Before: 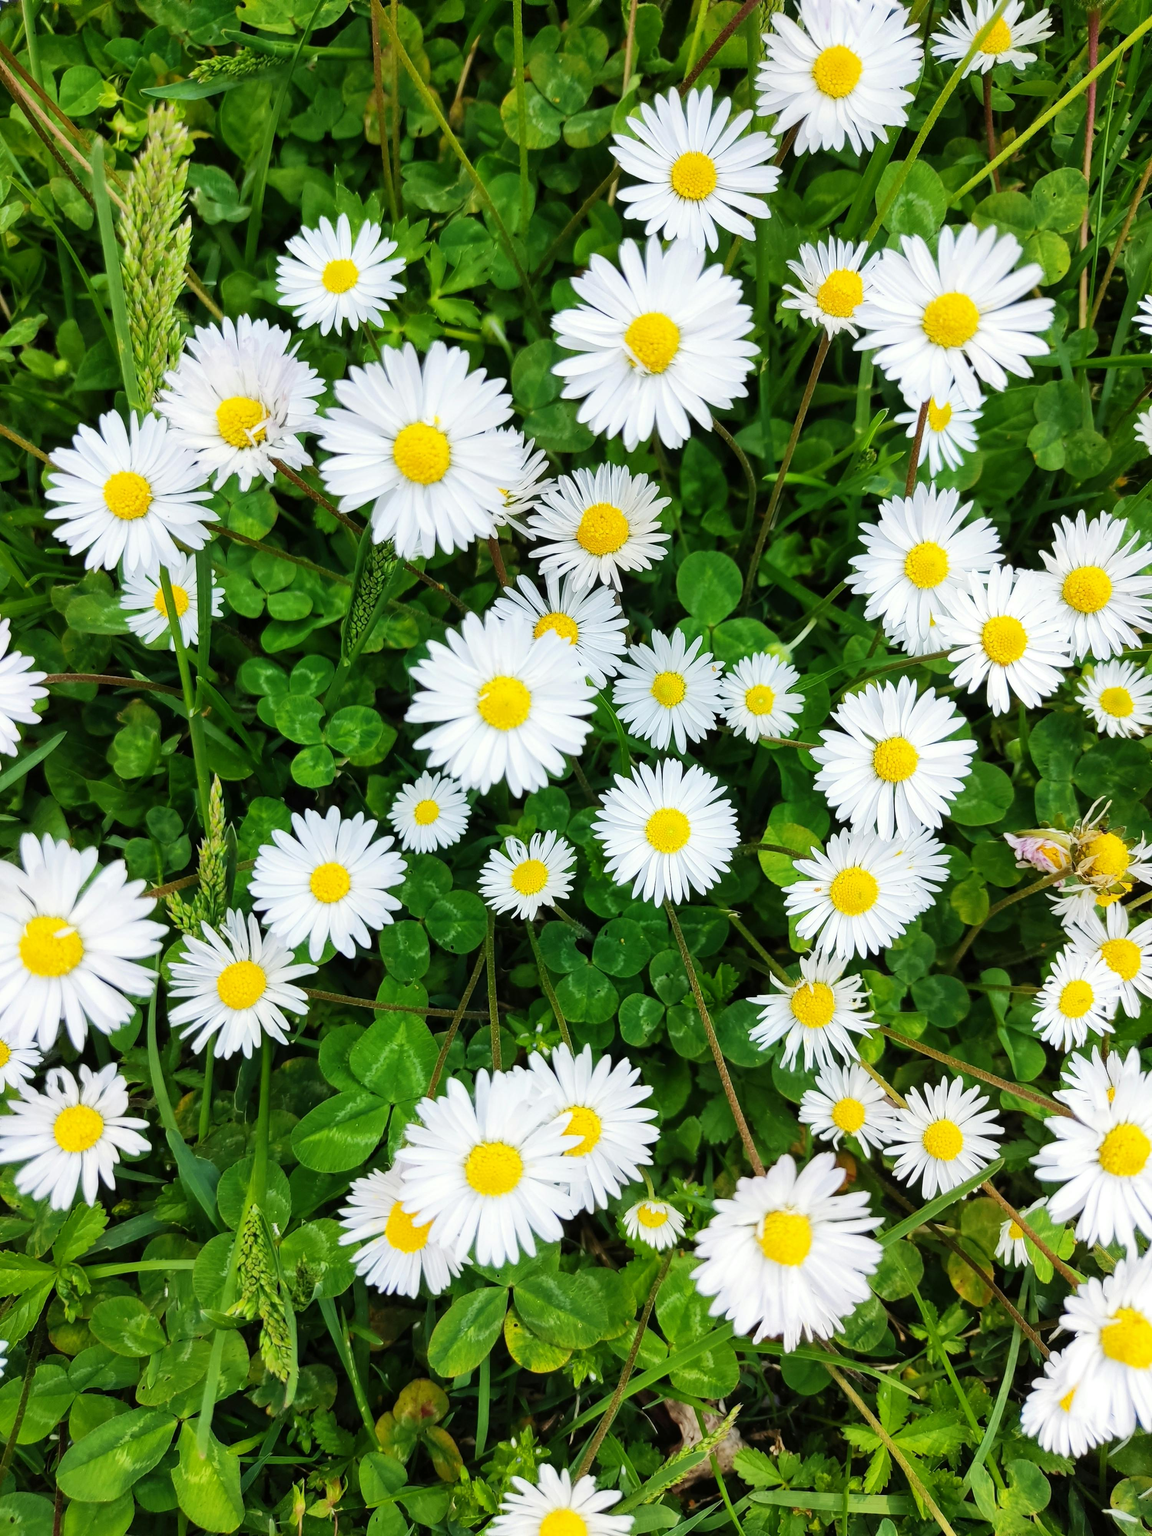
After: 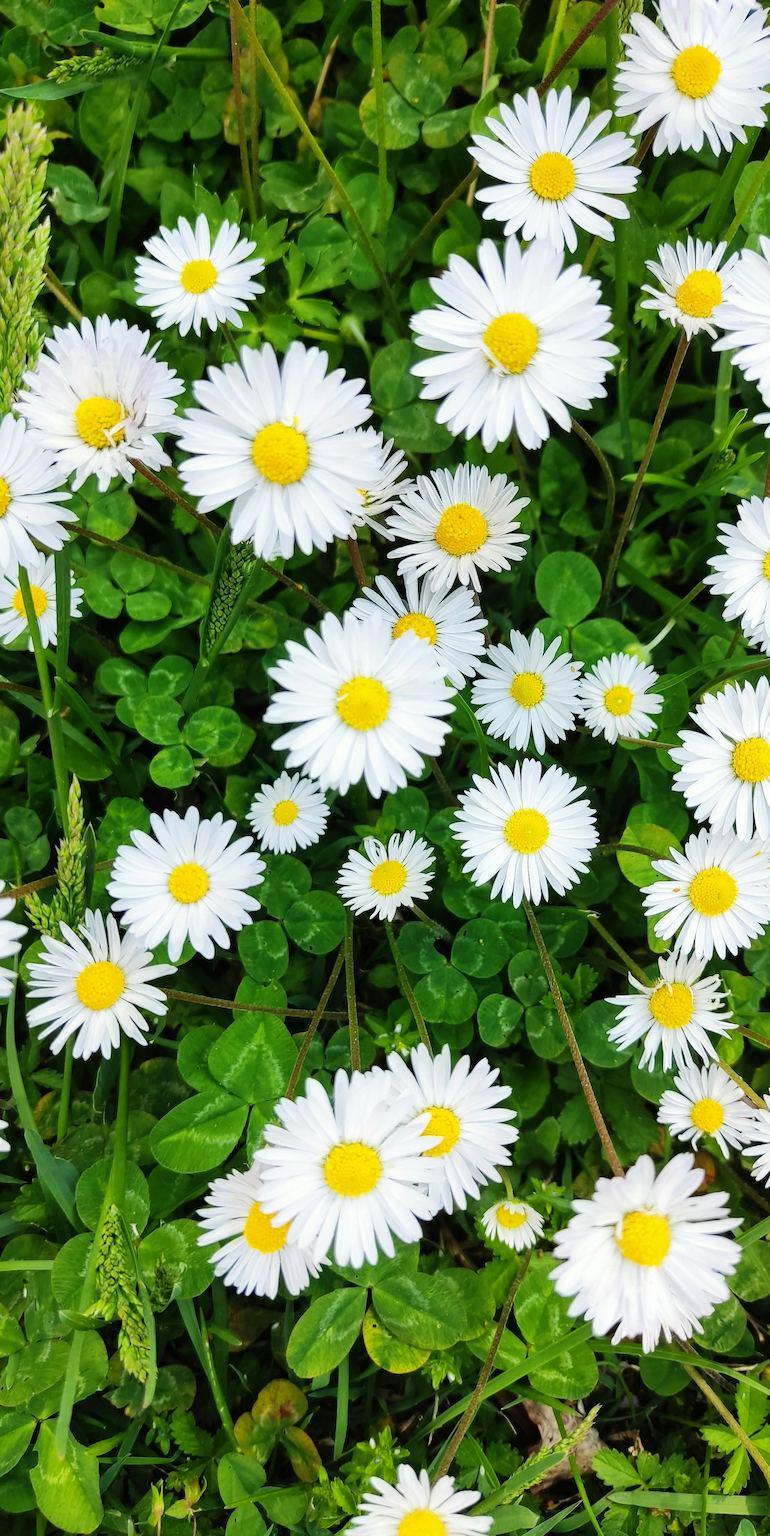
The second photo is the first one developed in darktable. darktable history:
crop and rotate: left 12.317%, right 20.832%
